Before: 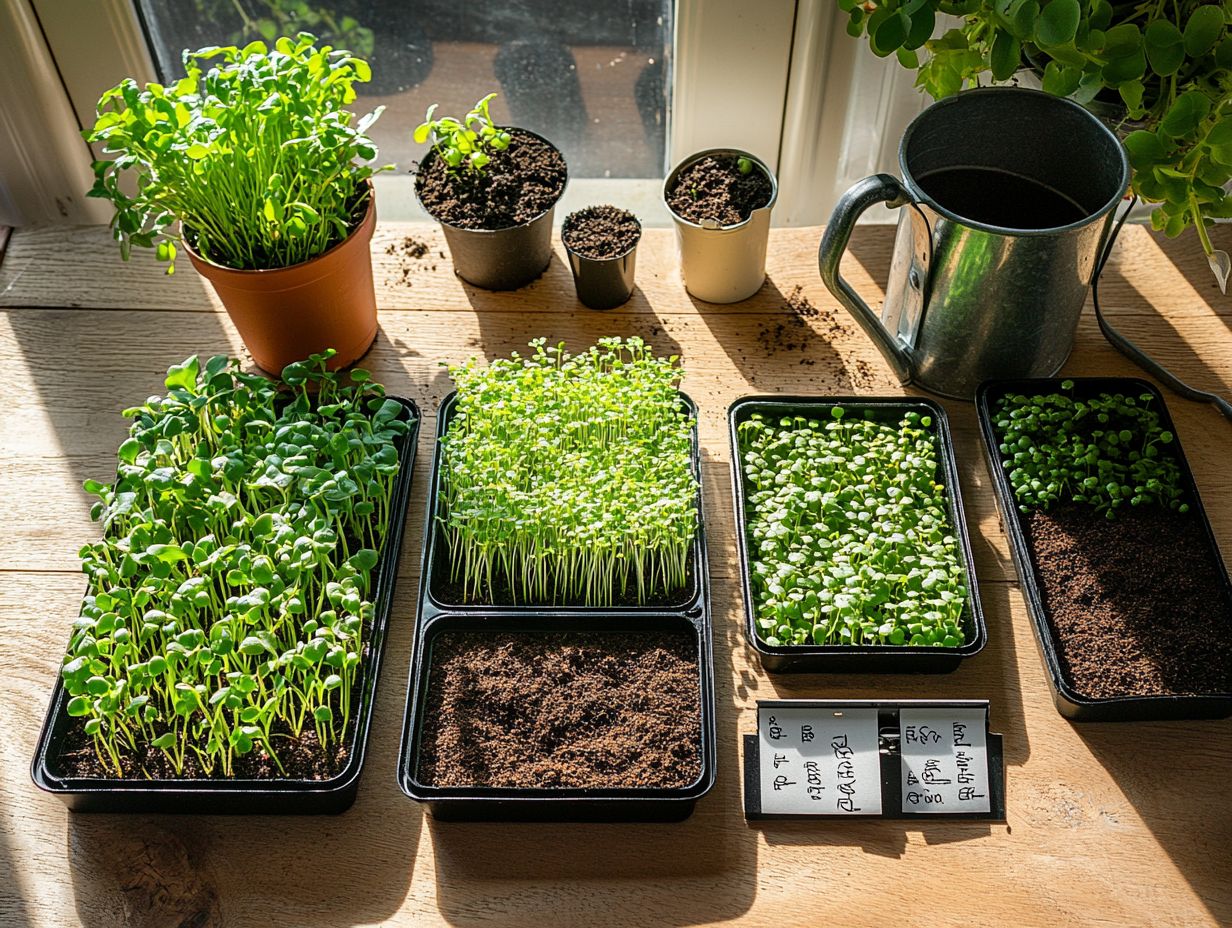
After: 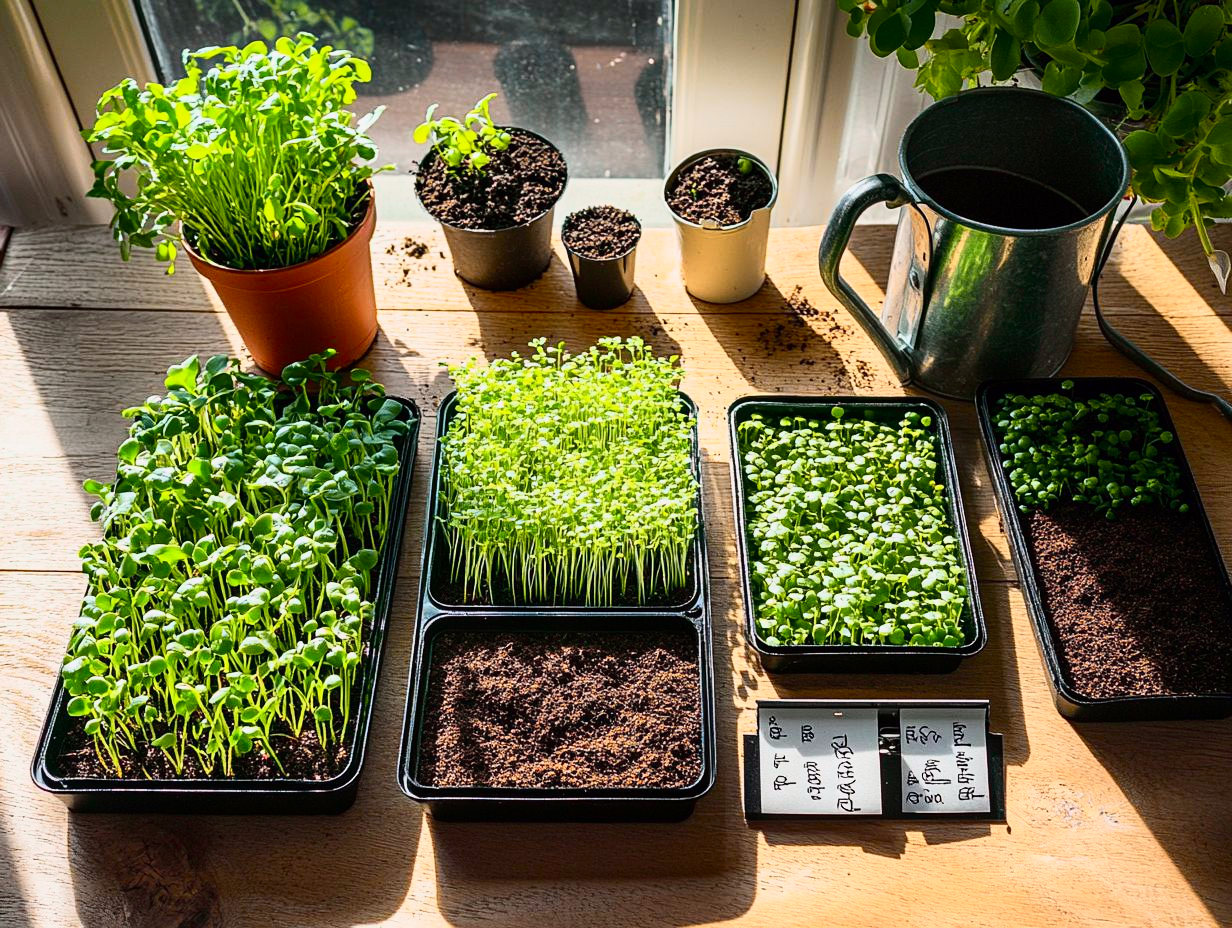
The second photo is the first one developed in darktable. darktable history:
tone curve: curves: ch0 [(0, 0.001) (0.139, 0.096) (0.311, 0.278) (0.495, 0.531) (0.718, 0.816) (0.841, 0.909) (1, 0.967)]; ch1 [(0, 0) (0.272, 0.249) (0.388, 0.385) (0.469, 0.456) (0.495, 0.497) (0.538, 0.554) (0.578, 0.605) (0.707, 0.778) (1, 1)]; ch2 [(0, 0) (0.125, 0.089) (0.353, 0.329) (0.443, 0.408) (0.502, 0.499) (0.557, 0.542) (0.608, 0.635) (1, 1)], color space Lab, independent channels, preserve colors none
